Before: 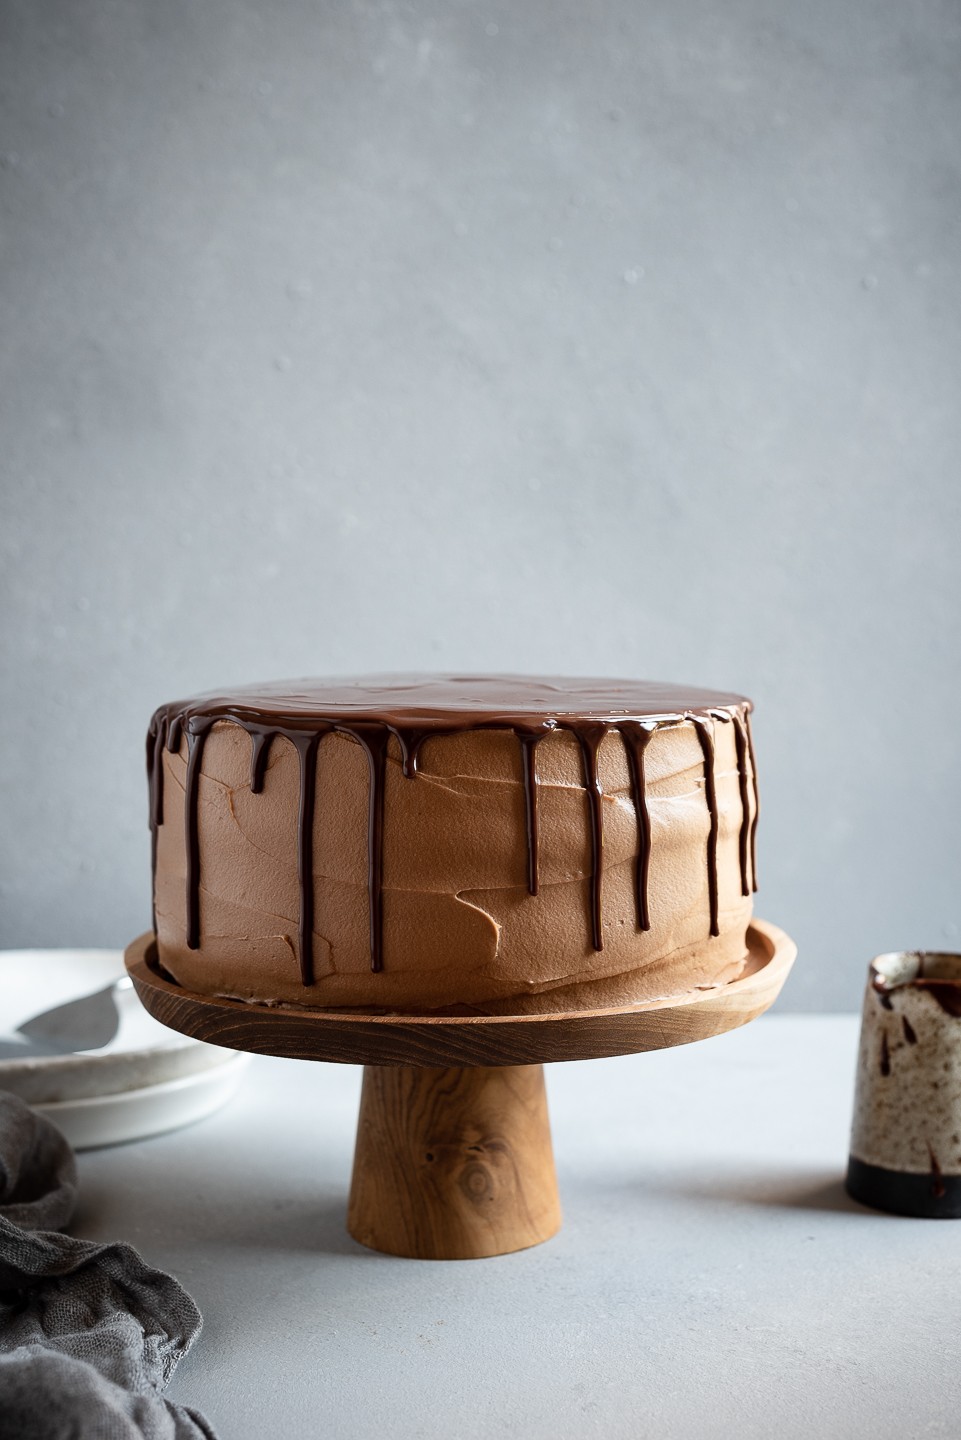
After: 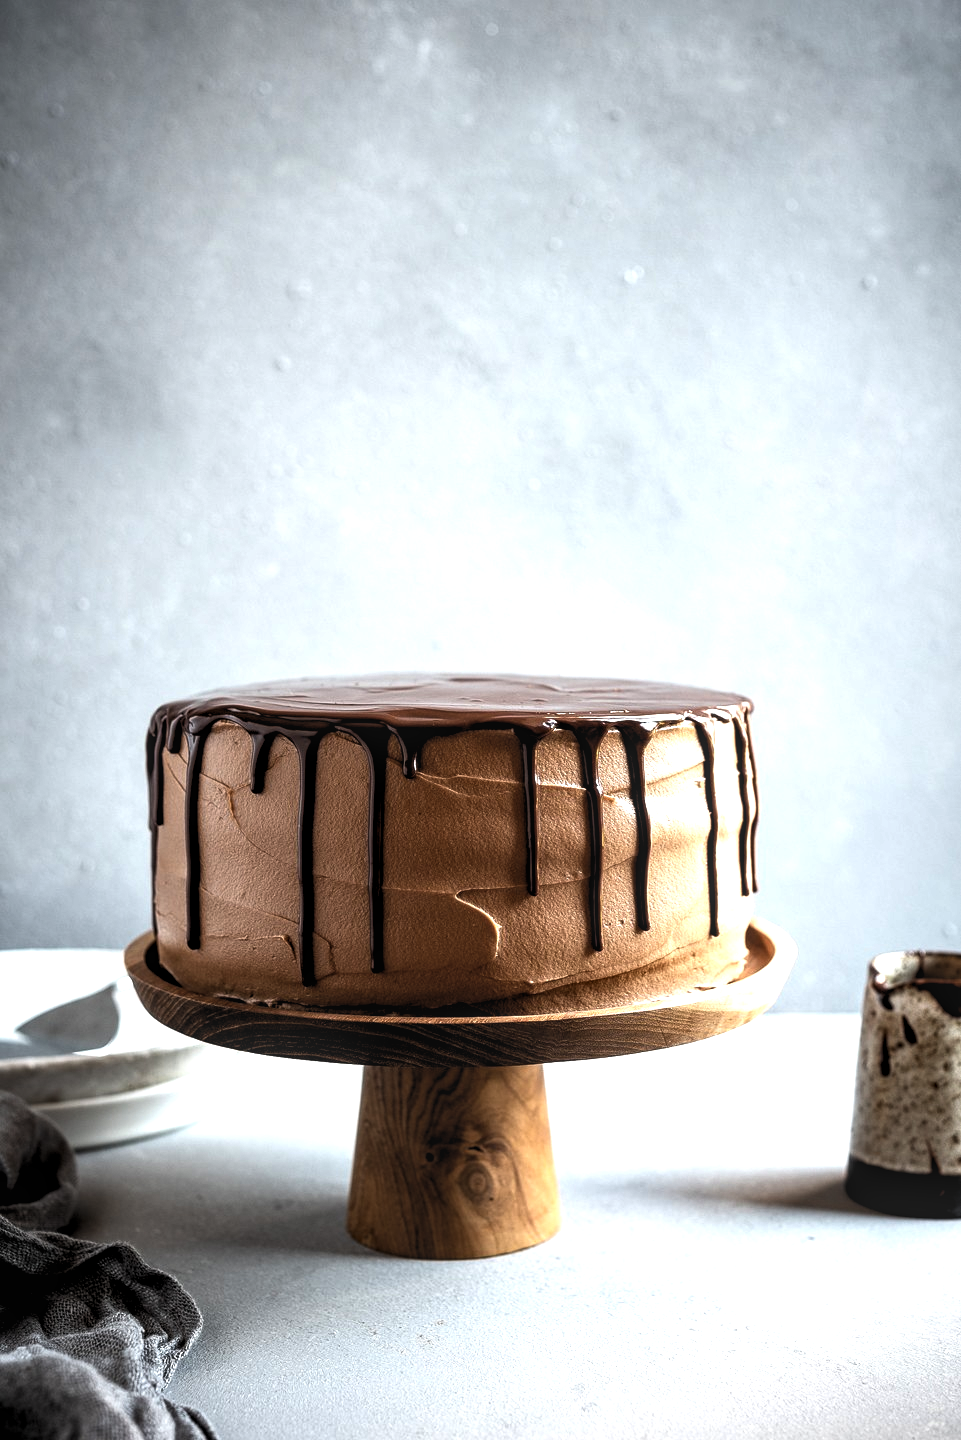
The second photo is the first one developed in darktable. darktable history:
color balance rgb: perceptual saturation grading › global saturation 0.819%, perceptual brilliance grading › global brilliance 15.023%, perceptual brilliance grading › shadows -35.676%, global vibrance 20%
exposure: compensate exposure bias true, compensate highlight preservation false
local contrast: detail 130%
levels: levels [0.055, 0.477, 0.9]
